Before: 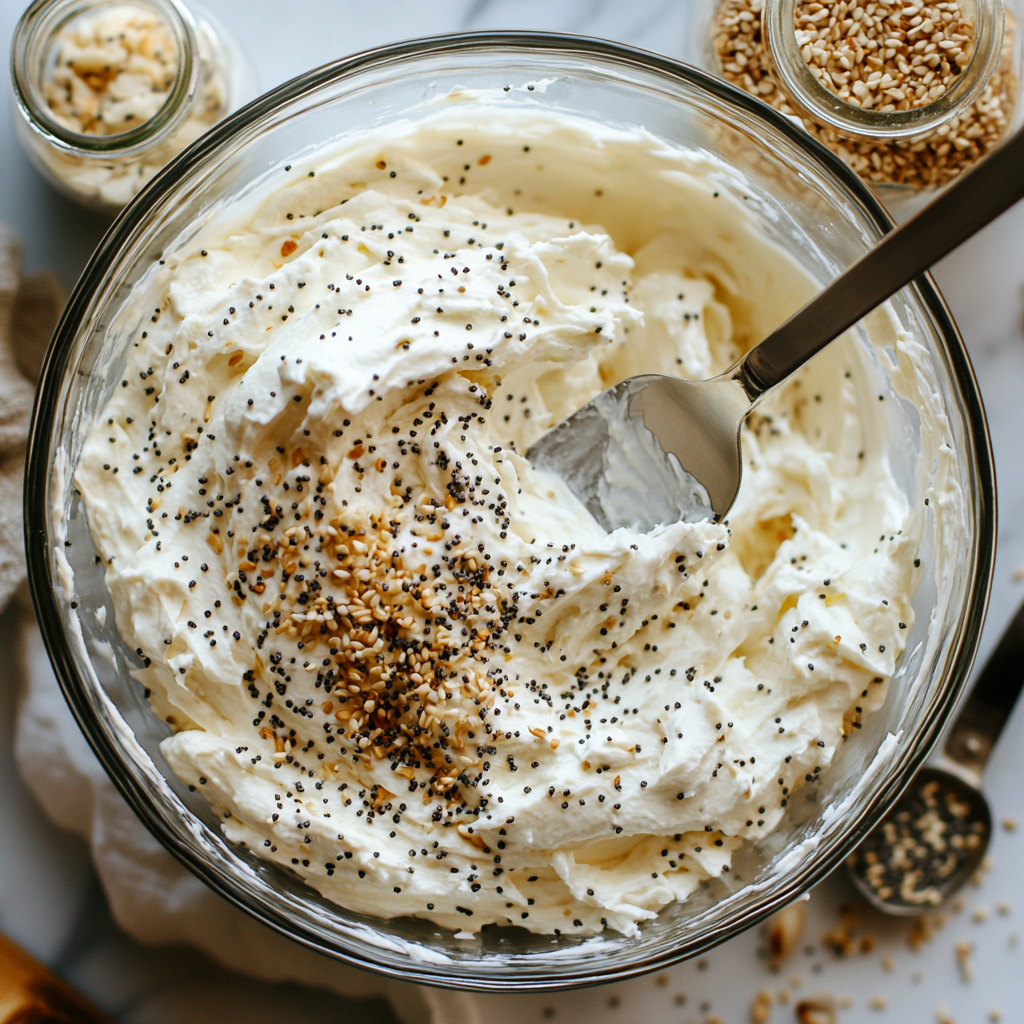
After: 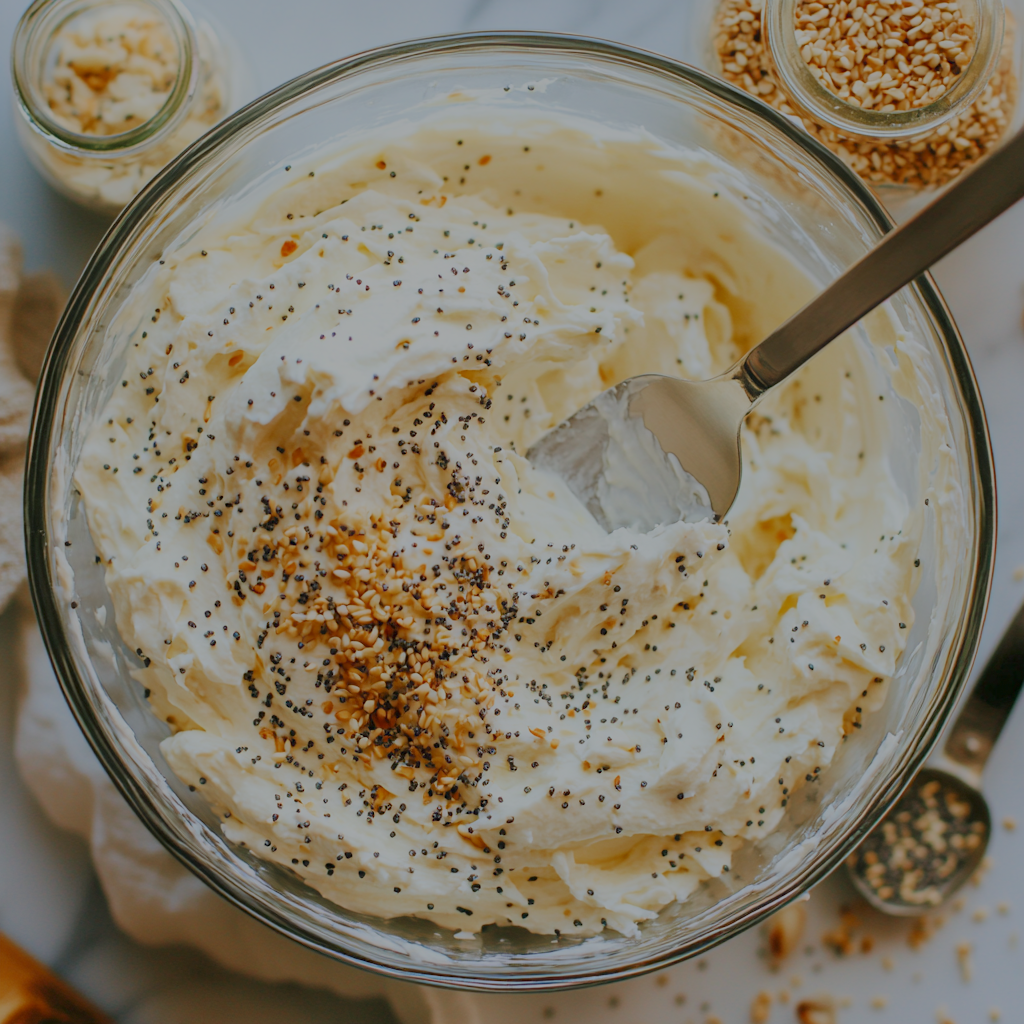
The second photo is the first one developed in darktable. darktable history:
filmic rgb: black relative exposure -13.93 EV, white relative exposure 7.96 EV, hardness 3.75, latitude 49.59%, contrast 0.508, color science v5 (2021), contrast in shadows safe, contrast in highlights safe
